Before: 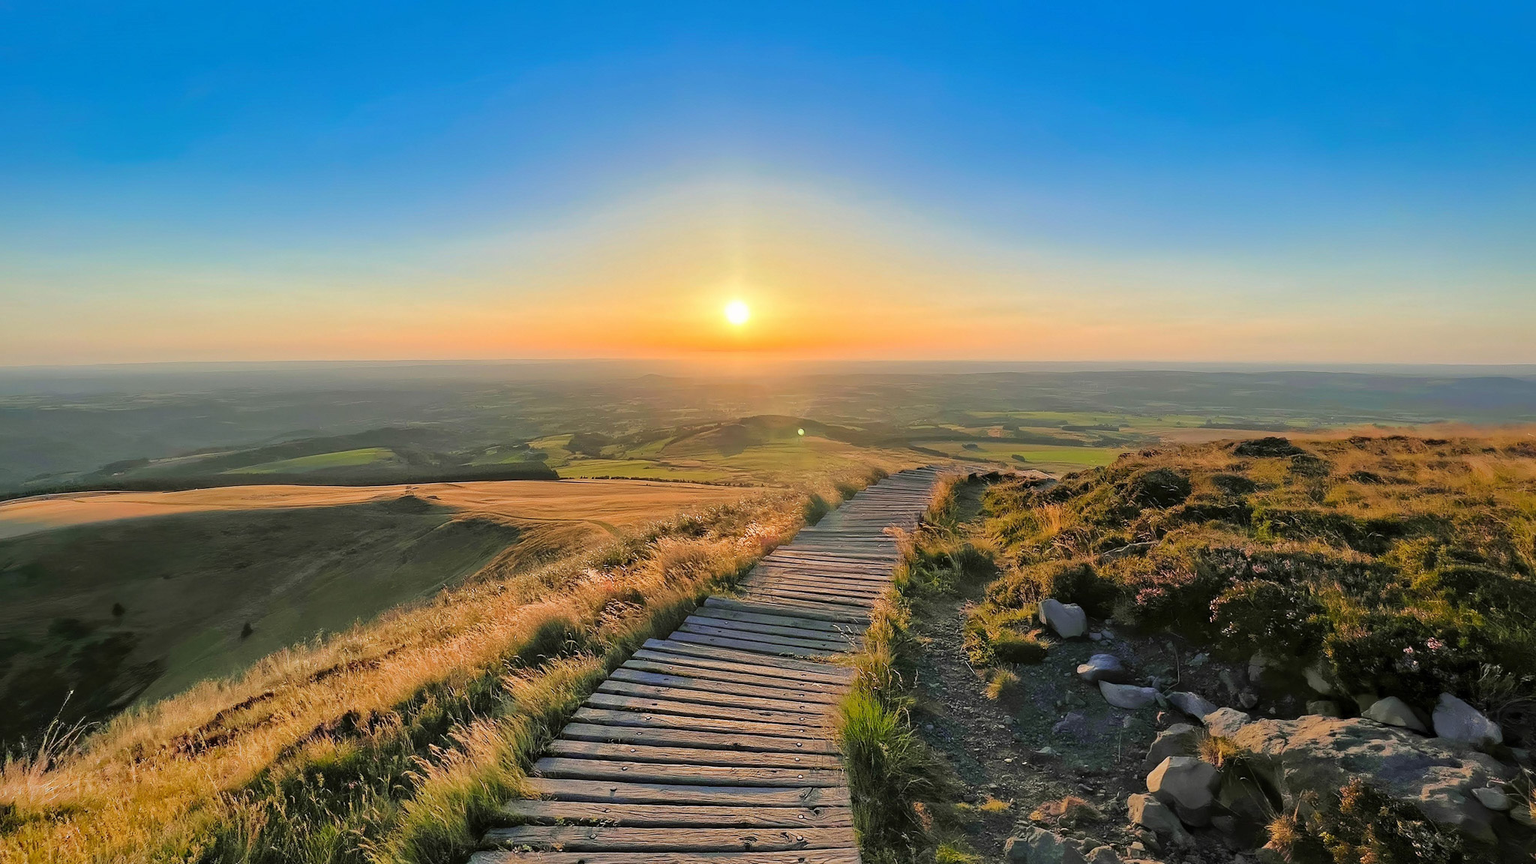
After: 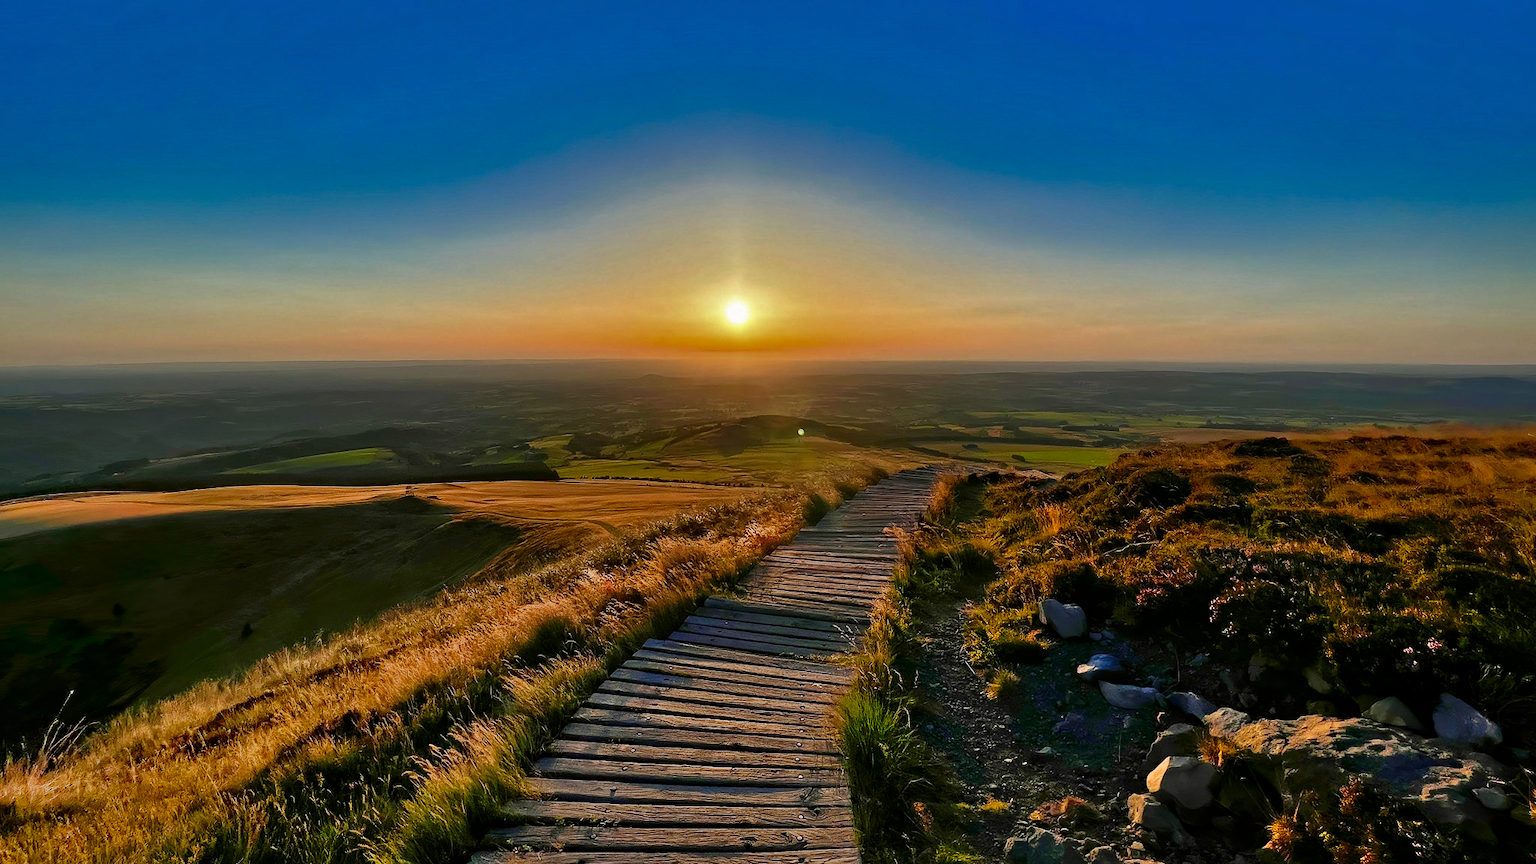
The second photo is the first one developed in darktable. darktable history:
shadows and highlights: low approximation 0.01, soften with gaussian
contrast brightness saturation: brightness -0.535
